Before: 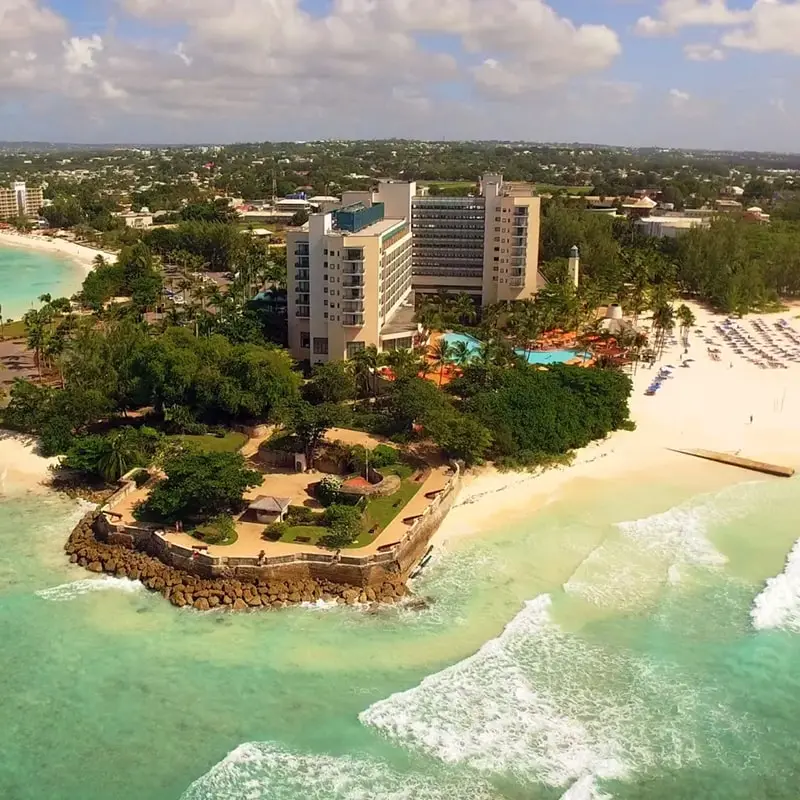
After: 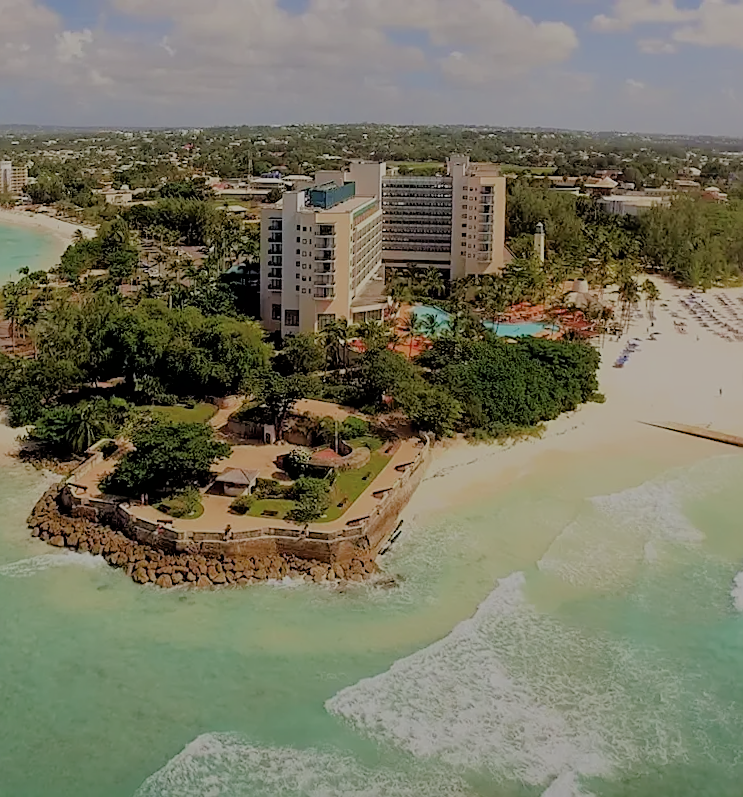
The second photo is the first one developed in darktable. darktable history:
filmic rgb: black relative exposure -4.42 EV, white relative exposure 6.58 EV, hardness 1.85, contrast 0.5
sharpen: on, module defaults
rotate and perspective: rotation 0.215°, lens shift (vertical) -0.139, crop left 0.069, crop right 0.939, crop top 0.002, crop bottom 0.996
graduated density: rotation -180°, offset 24.95
